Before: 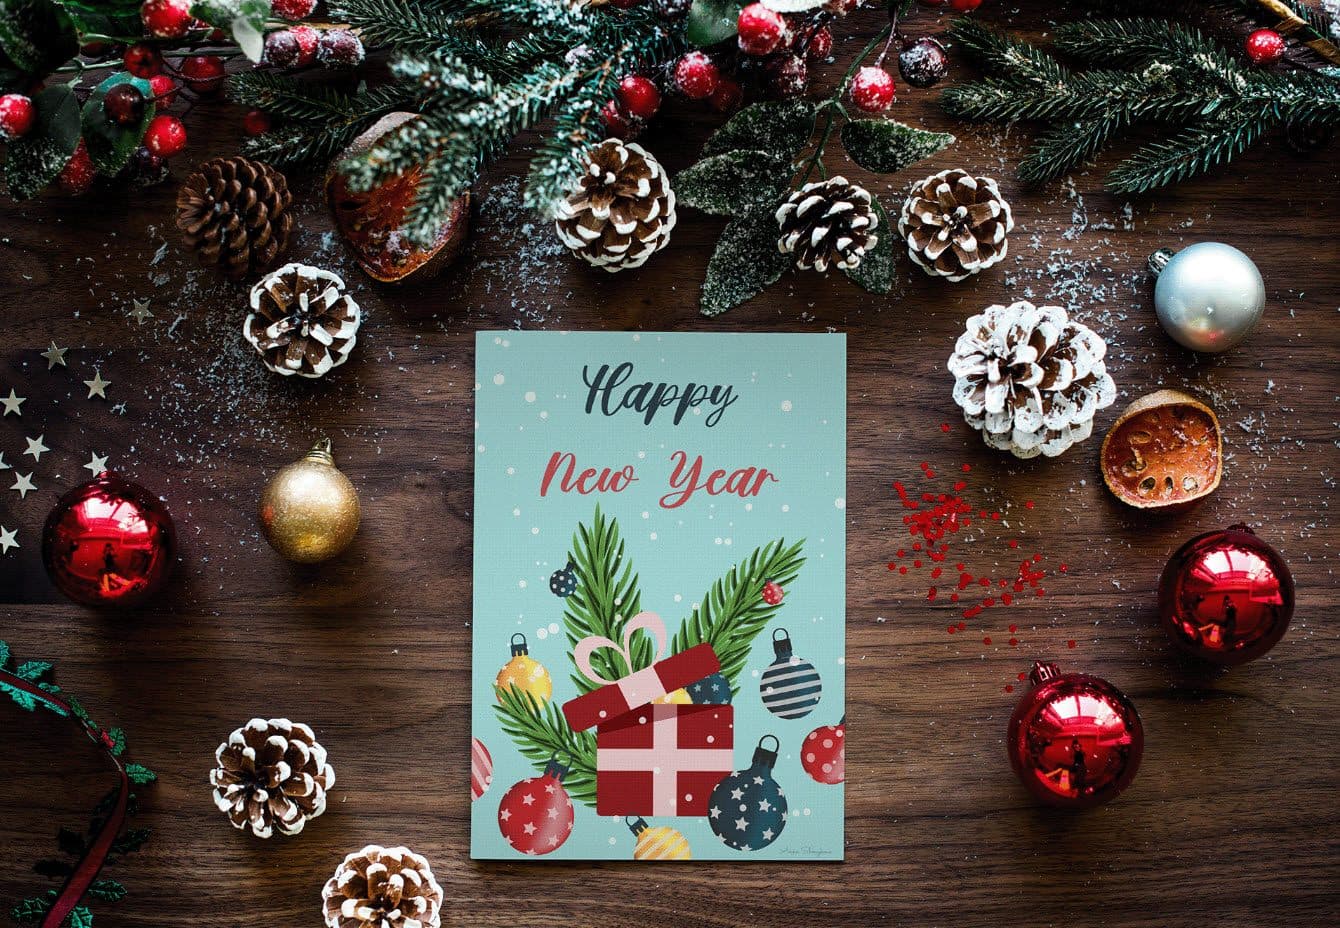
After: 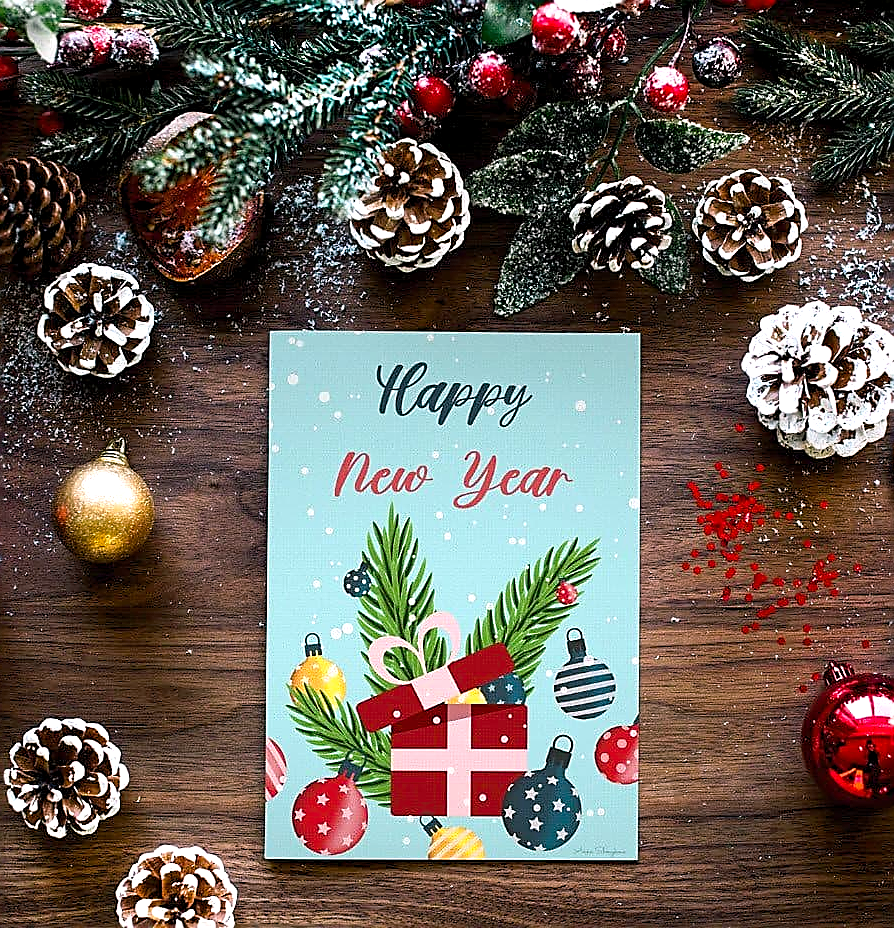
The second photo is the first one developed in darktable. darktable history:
exposure: black level correction 0, exposure 0.5 EV, compensate highlight preservation false
sharpen: radius 1.4, amount 1.25, threshold 0.7
color balance rgb: shadows lift › chroma 2%, shadows lift › hue 217.2°, power › chroma 0.25%, power › hue 60°, highlights gain › chroma 1.5%, highlights gain › hue 309.6°, global offset › luminance -0.25%, perceptual saturation grading › global saturation 15%, global vibrance 15%
crop and rotate: left 15.446%, right 17.836%
